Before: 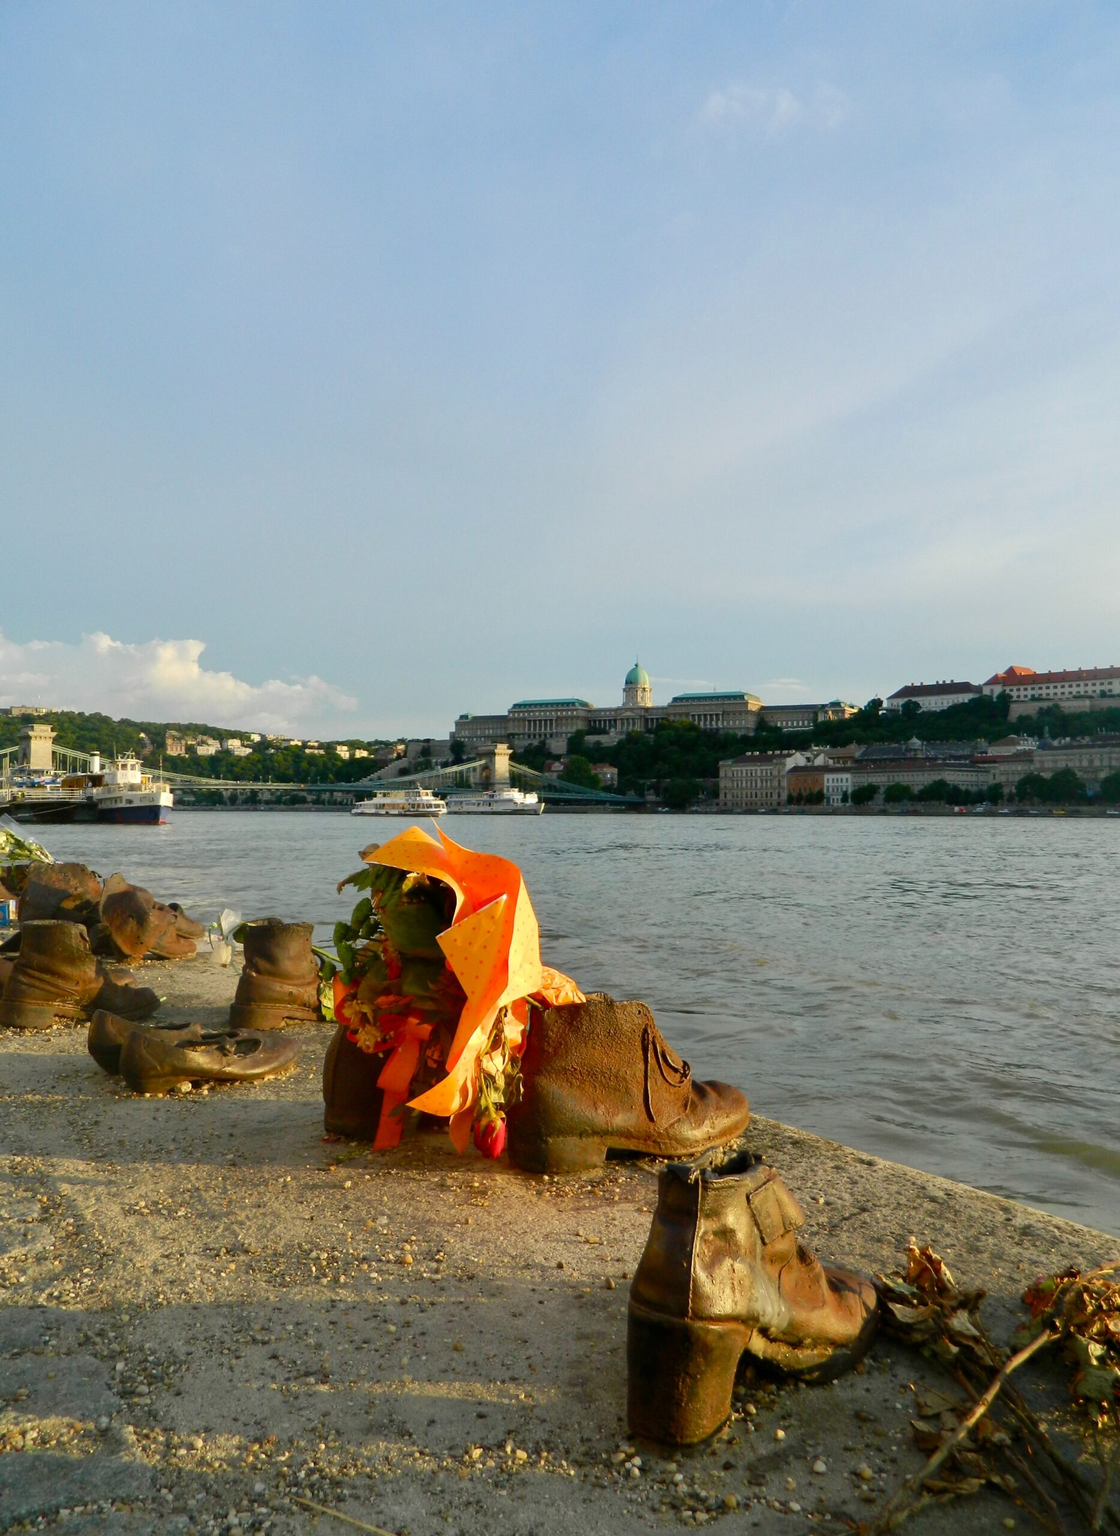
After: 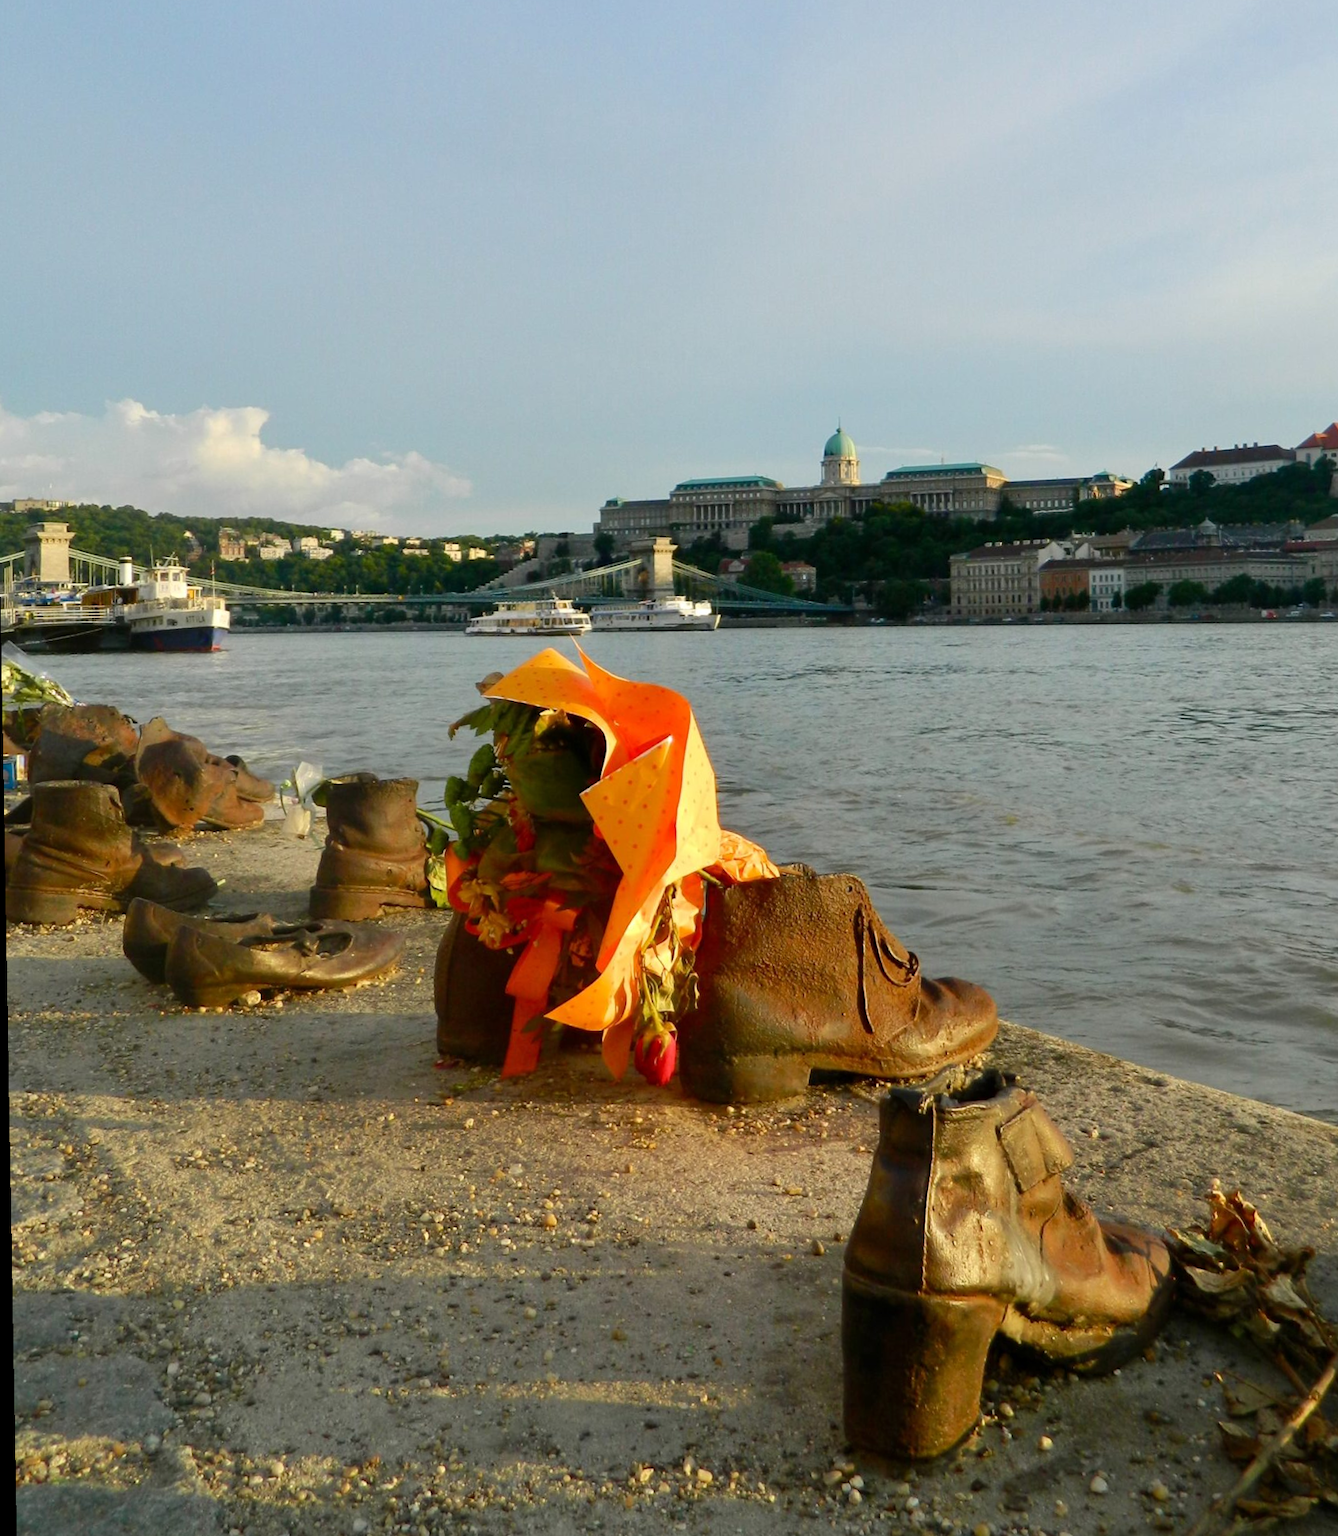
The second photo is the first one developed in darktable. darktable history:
crop: top 20.916%, right 9.437%, bottom 0.316%
rotate and perspective: rotation -1°, crop left 0.011, crop right 0.989, crop top 0.025, crop bottom 0.975
